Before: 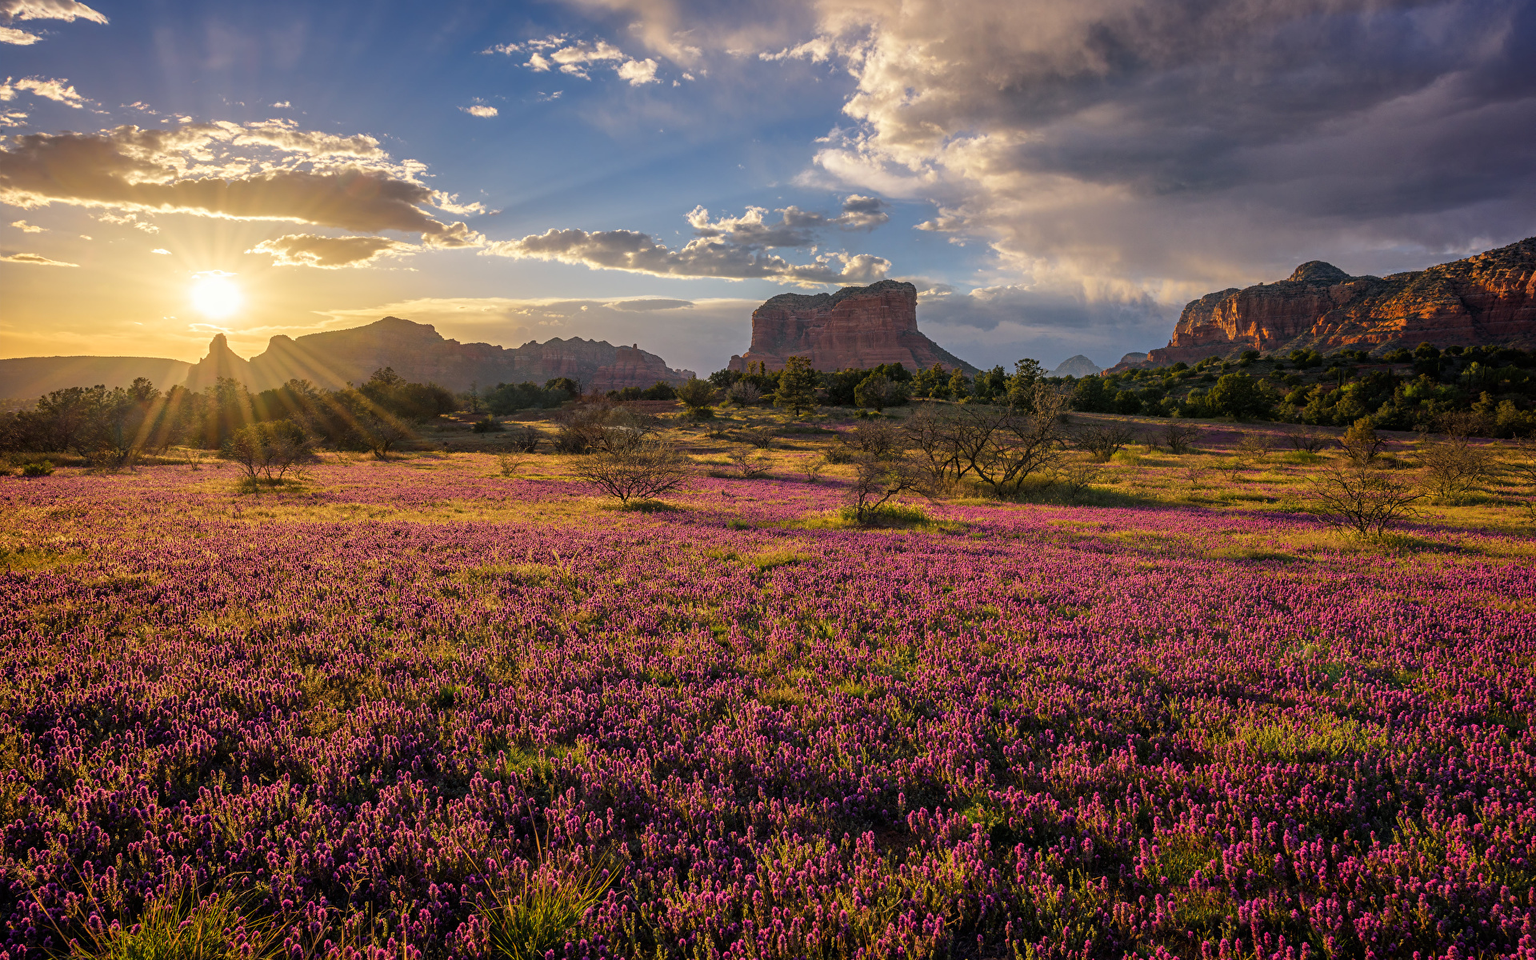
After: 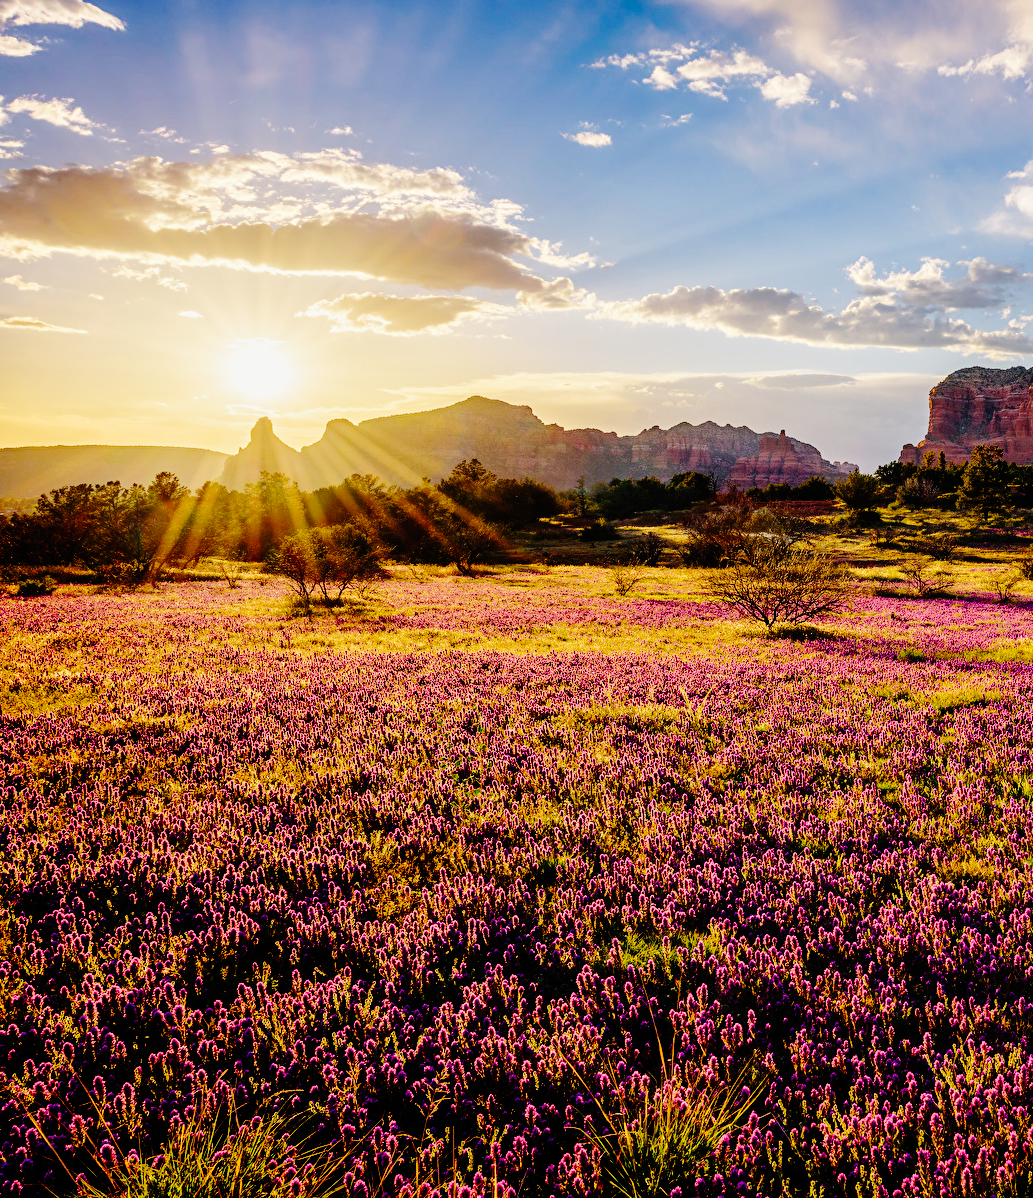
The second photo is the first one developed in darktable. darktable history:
tone equalizer: -8 EV -0.002 EV, -7 EV 0.005 EV, -6 EV -0.009 EV, -5 EV 0.011 EV, -4 EV -0.012 EV, -3 EV 0.007 EV, -2 EV -0.062 EV, -1 EV -0.293 EV, +0 EV -0.582 EV, smoothing diameter 2%, edges refinement/feathering 20, mask exposure compensation -1.57 EV, filter diffusion 5
exposure: black level correction 0, compensate exposure bias true, compensate highlight preservation false
base curve: curves: ch0 [(0, 0) (0.036, 0.01) (0.123, 0.254) (0.258, 0.504) (0.507, 0.748) (1, 1)], preserve colors none
crop: left 0.587%, right 45.588%, bottom 0.086%
